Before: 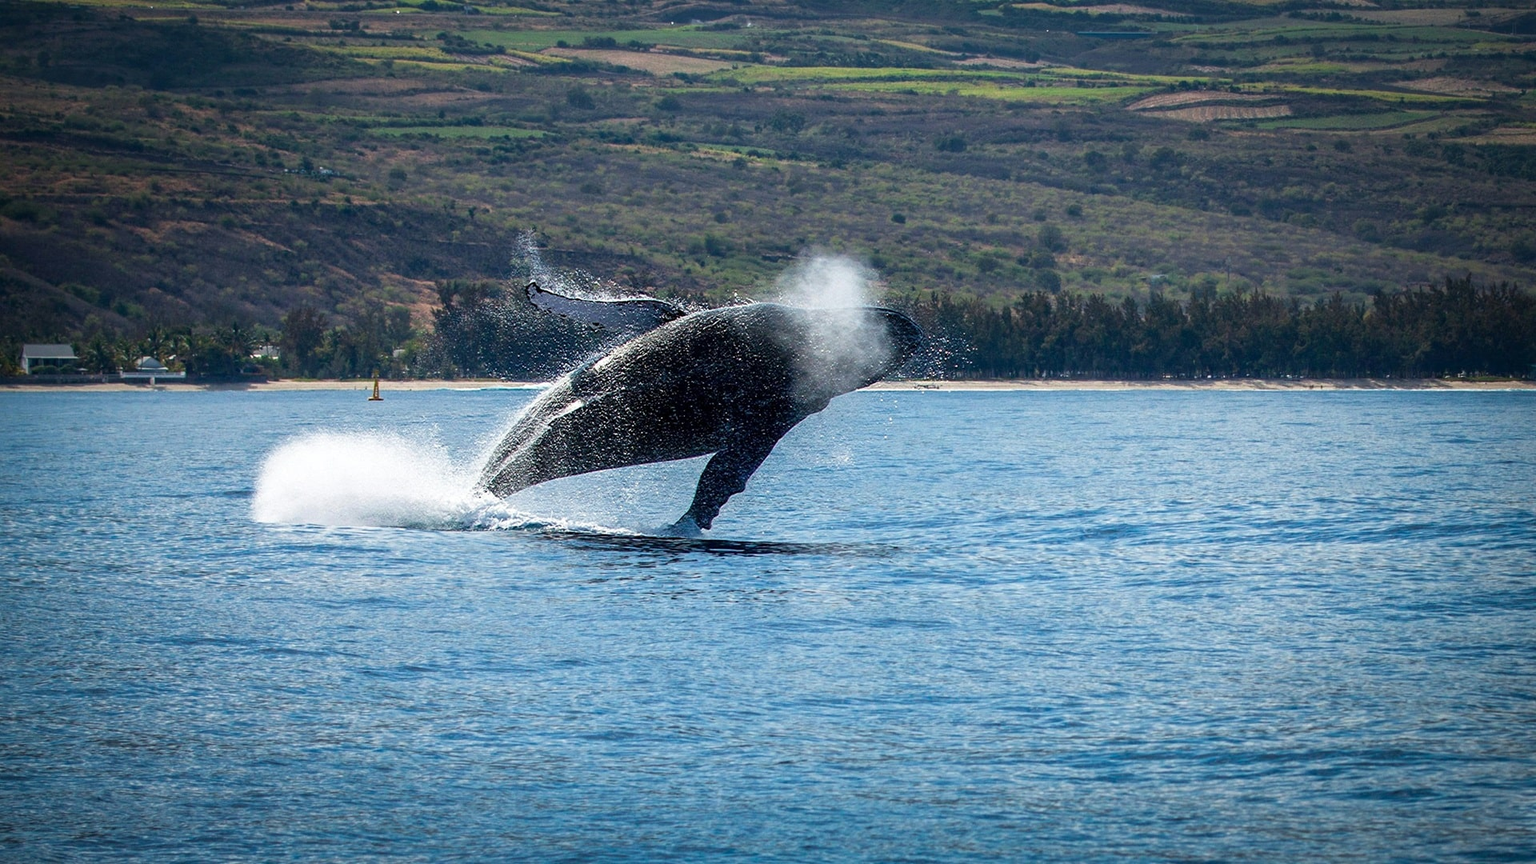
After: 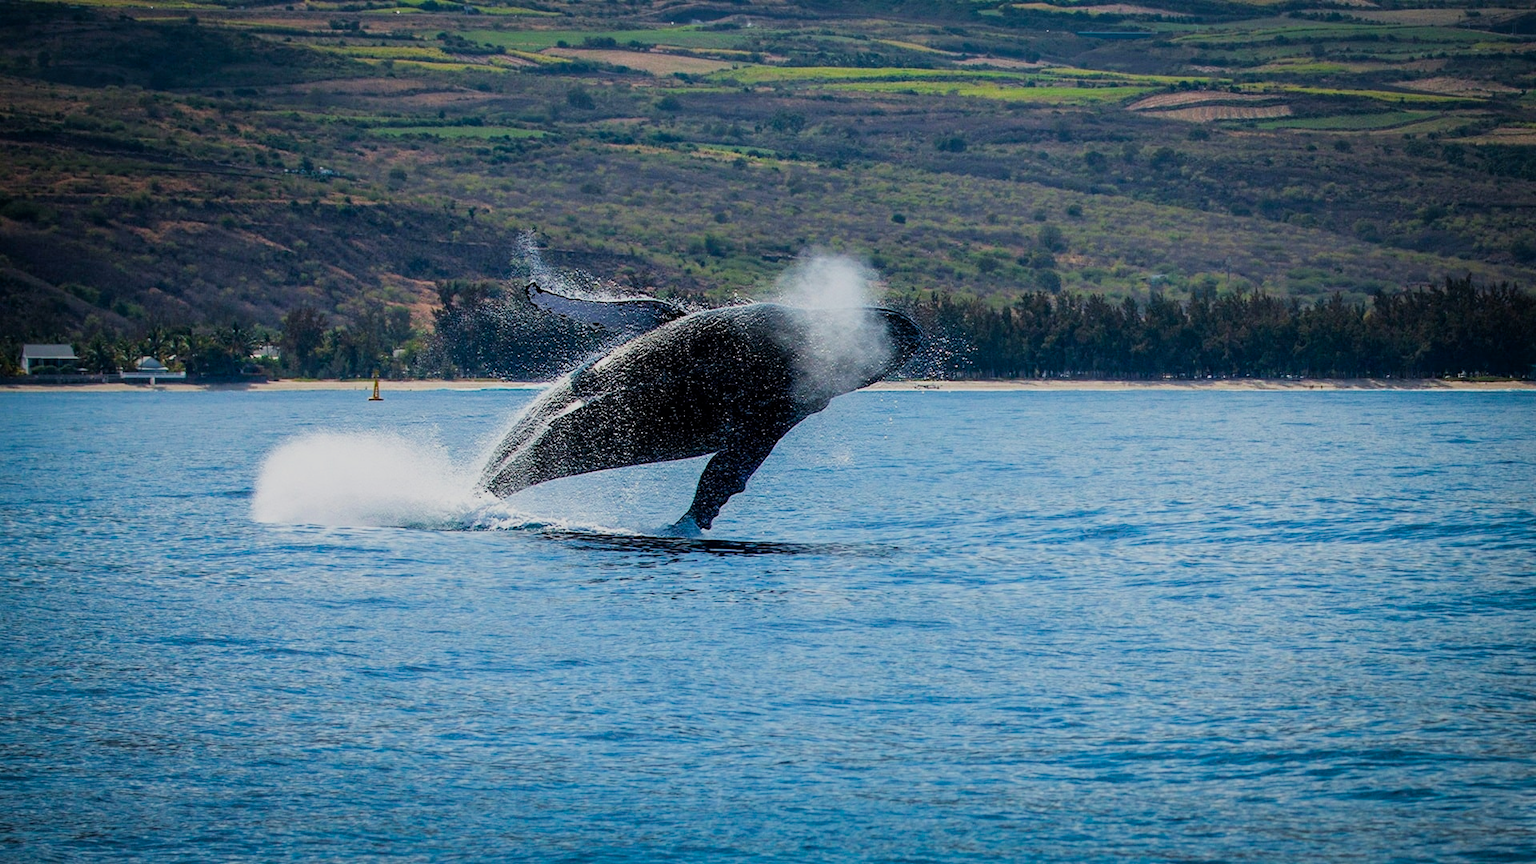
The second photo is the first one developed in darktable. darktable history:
filmic rgb: black relative exposure -7.65 EV, white relative exposure 4.56 EV, hardness 3.61
color balance rgb: perceptual saturation grading › global saturation 20%, global vibrance 20%
